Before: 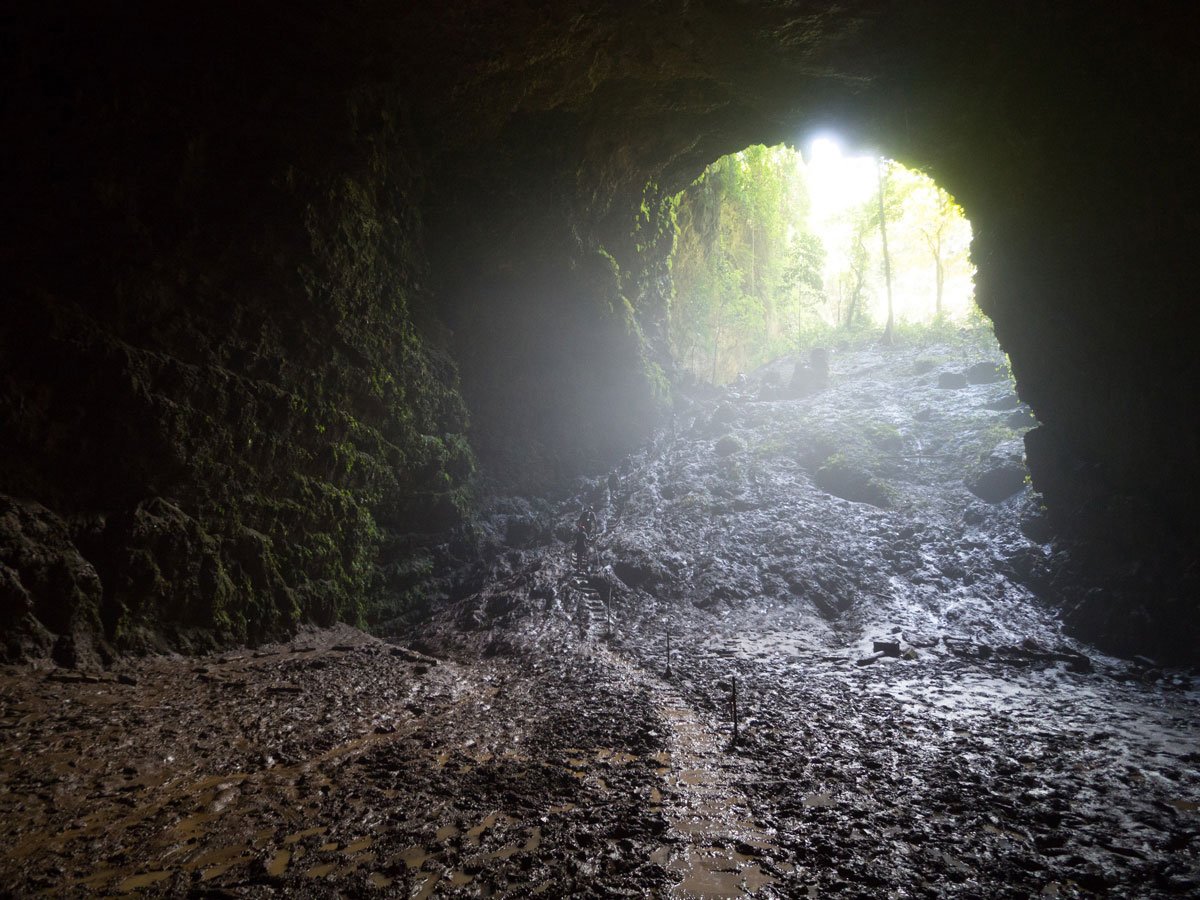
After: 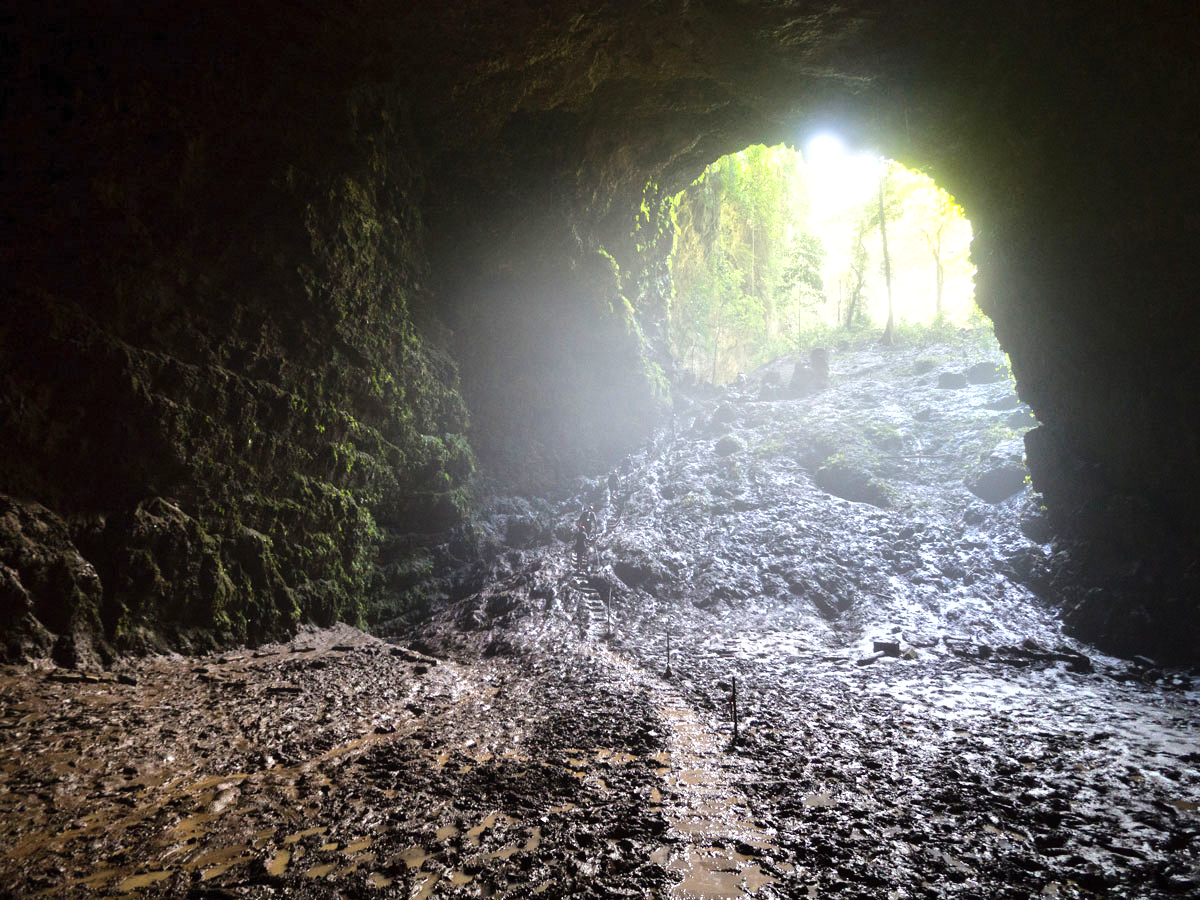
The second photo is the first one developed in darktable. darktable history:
shadows and highlights: low approximation 0.01, soften with gaussian
tone equalizer: -7 EV 0.152 EV, -6 EV 0.621 EV, -5 EV 1.16 EV, -4 EV 1.3 EV, -3 EV 1.14 EV, -2 EV 0.6 EV, -1 EV 0.156 EV, smoothing diameter 2.17%, edges refinement/feathering 16.35, mask exposure compensation -1.57 EV, filter diffusion 5
